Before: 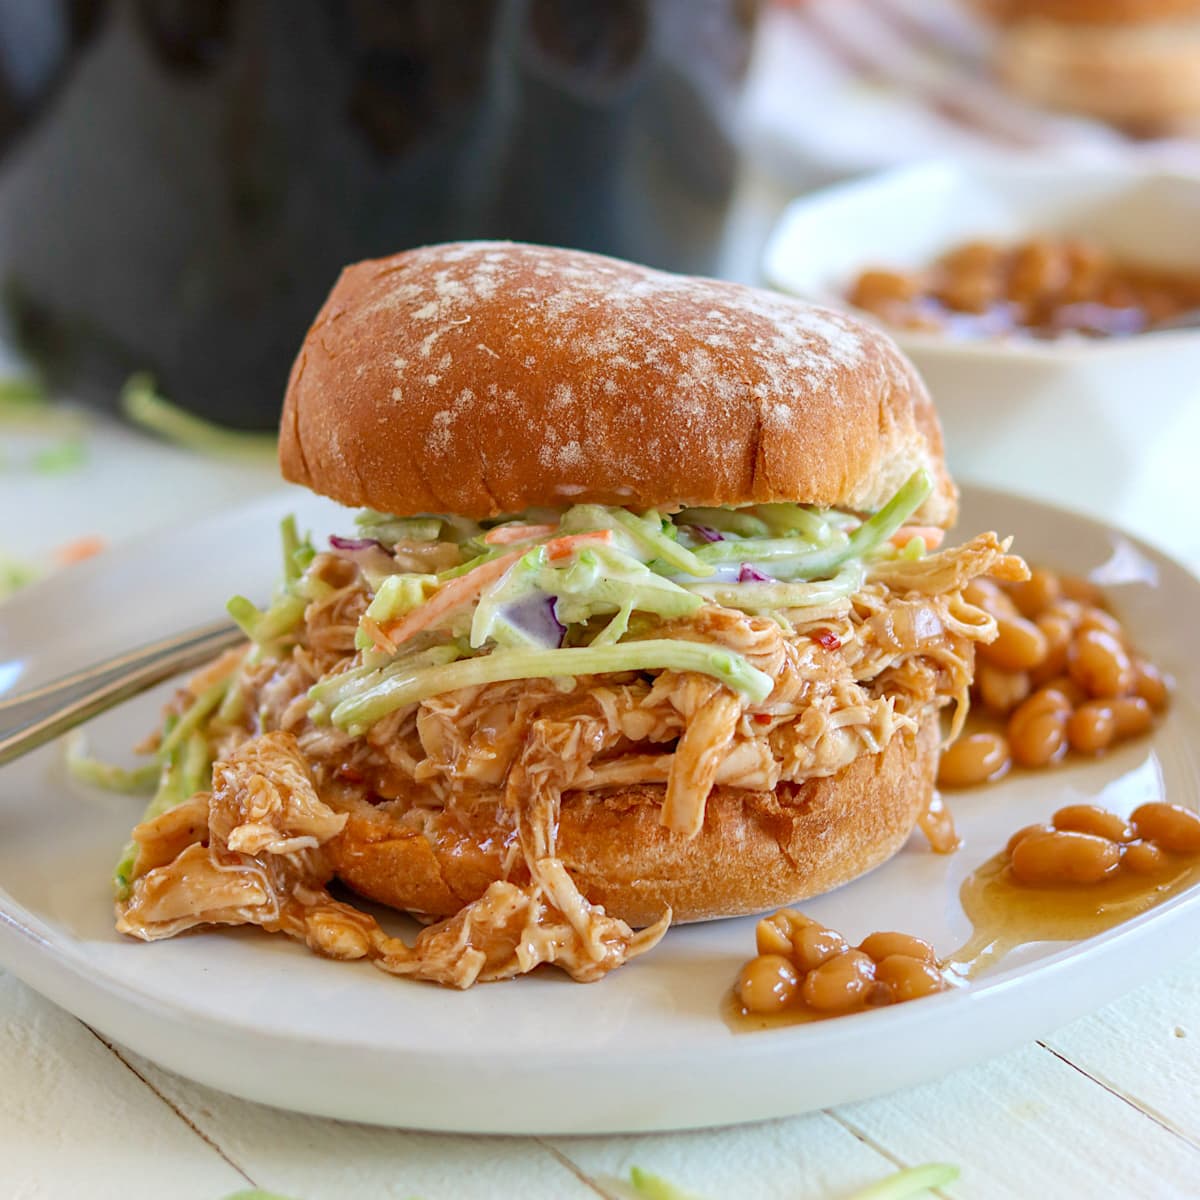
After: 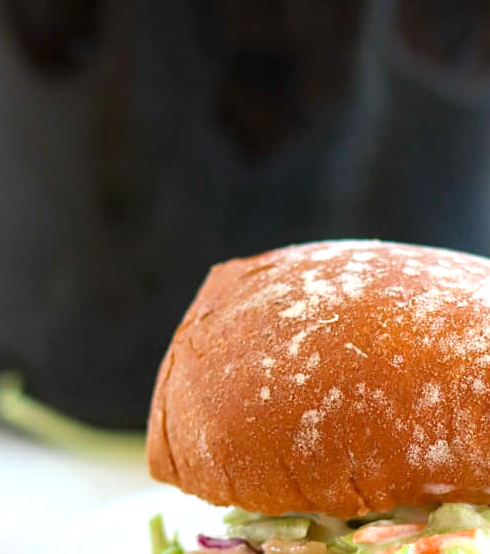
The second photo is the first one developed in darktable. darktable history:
tone equalizer: -8 EV -0.766 EV, -7 EV -0.684 EV, -6 EV -0.591 EV, -5 EV -0.377 EV, -3 EV 0.399 EV, -2 EV 0.6 EV, -1 EV 0.687 EV, +0 EV 0.76 EV, mask exposure compensation -0.503 EV
crop and rotate: left 11.04%, top 0.112%, right 48.1%, bottom 53.702%
